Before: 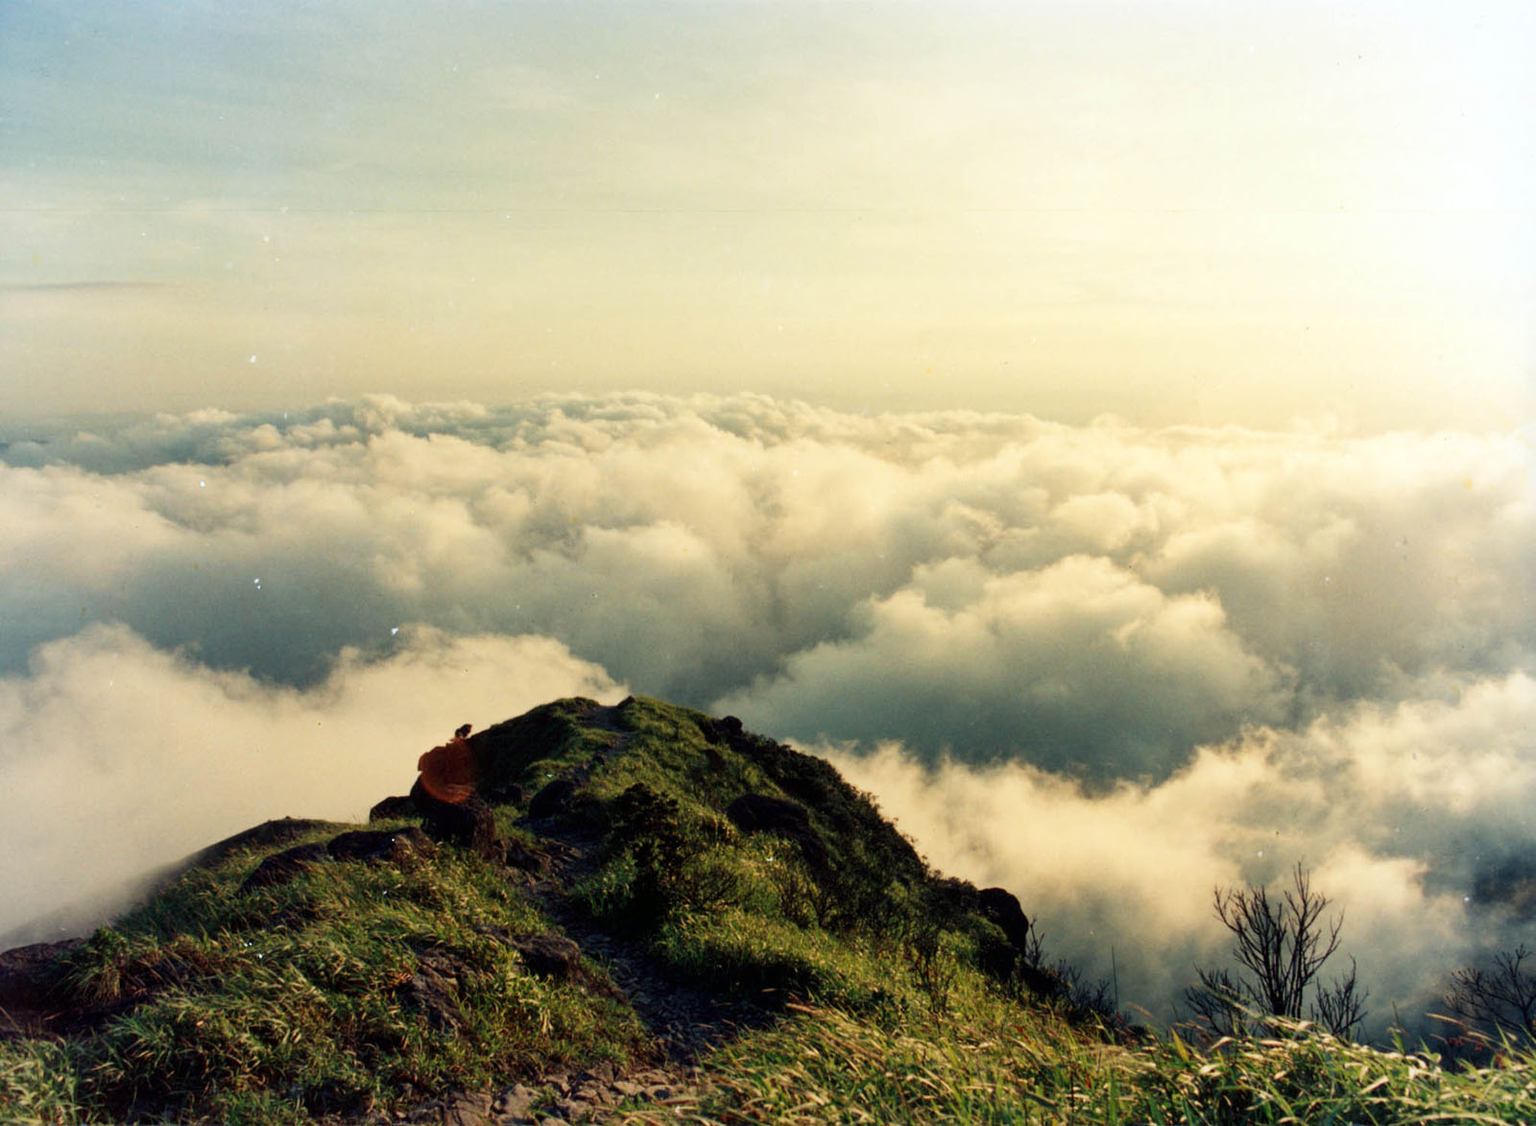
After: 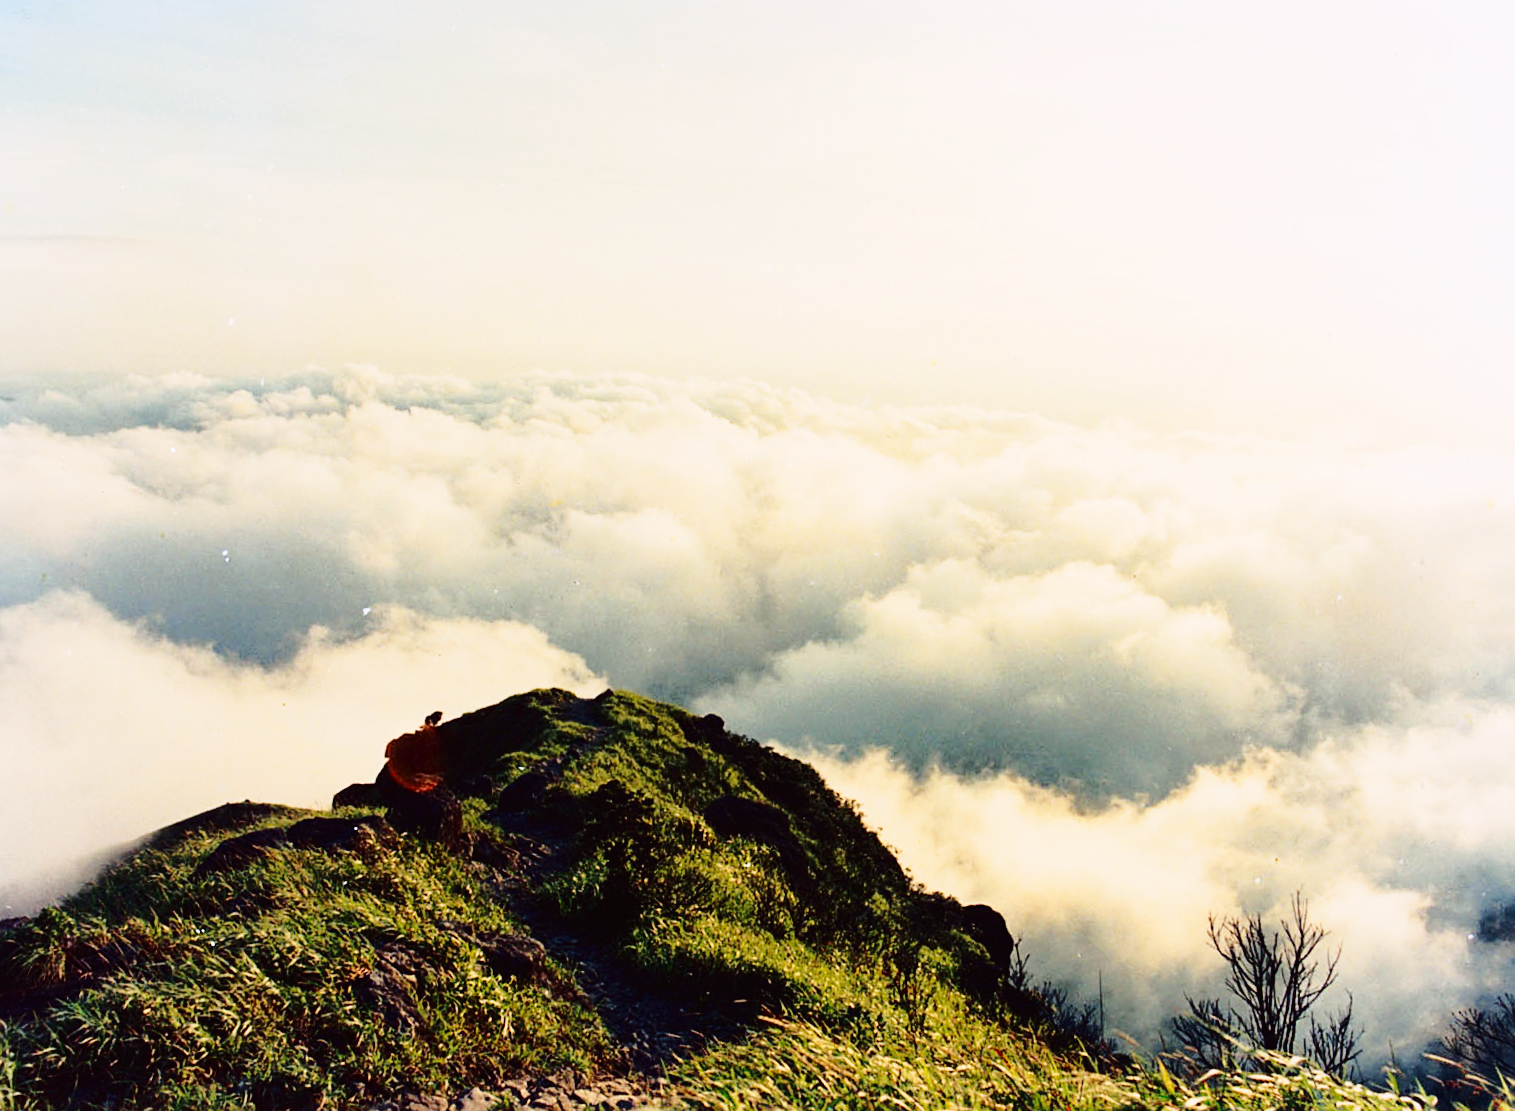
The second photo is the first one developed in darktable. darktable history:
white balance: red 0.983, blue 1.036
crop and rotate: angle -2.38°
sharpen: on, module defaults
tone curve: curves: ch0 [(0.003, 0.015) (0.104, 0.07) (0.236, 0.218) (0.401, 0.443) (0.495, 0.55) (0.65, 0.68) (0.832, 0.858) (1, 0.977)]; ch1 [(0, 0) (0.161, 0.092) (0.35, 0.33) (0.379, 0.401) (0.45, 0.466) (0.489, 0.499) (0.55, 0.56) (0.621, 0.615) (0.718, 0.734) (1, 1)]; ch2 [(0, 0) (0.369, 0.427) (0.44, 0.434) (0.502, 0.501) (0.557, 0.55) (0.586, 0.59) (1, 1)], color space Lab, independent channels, preserve colors none
base curve: curves: ch0 [(0, 0) (0.028, 0.03) (0.121, 0.232) (0.46, 0.748) (0.859, 0.968) (1, 1)], preserve colors none
